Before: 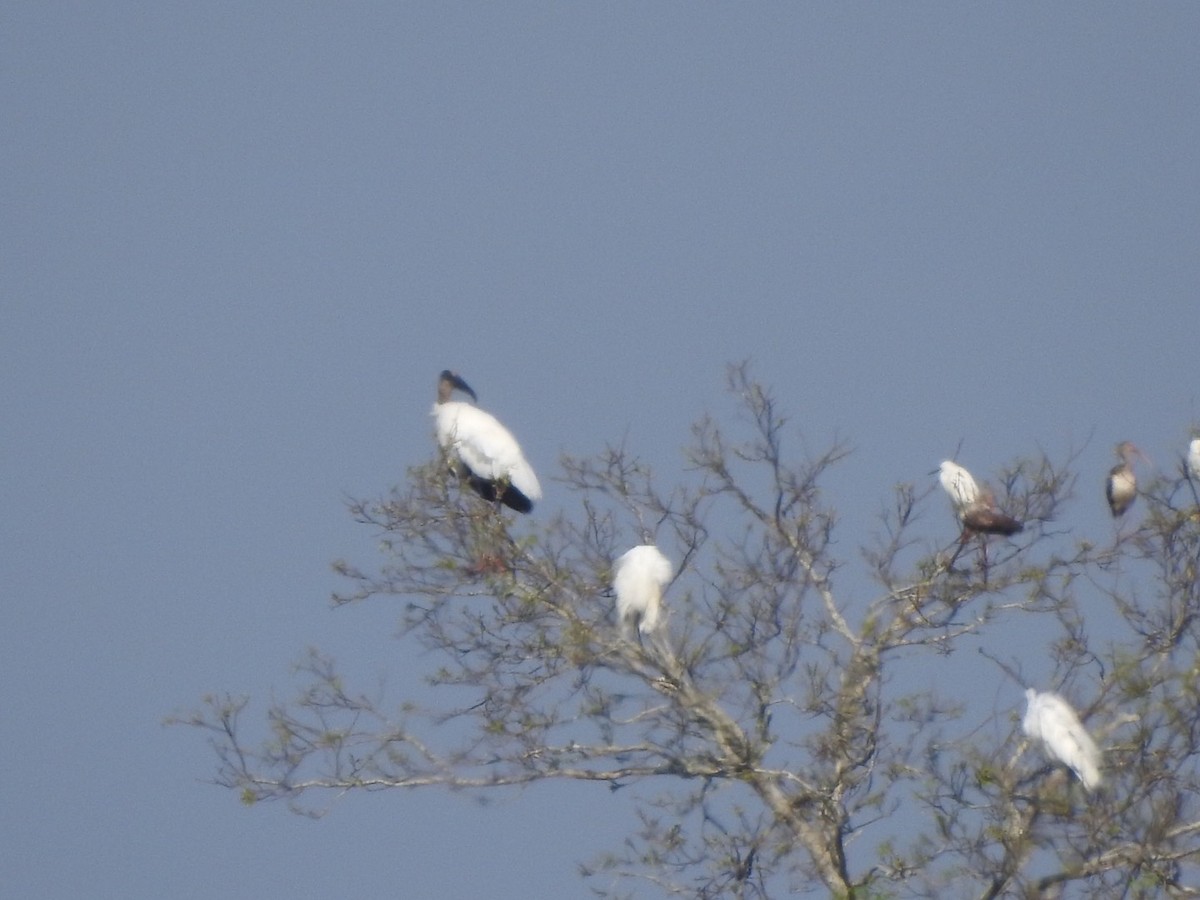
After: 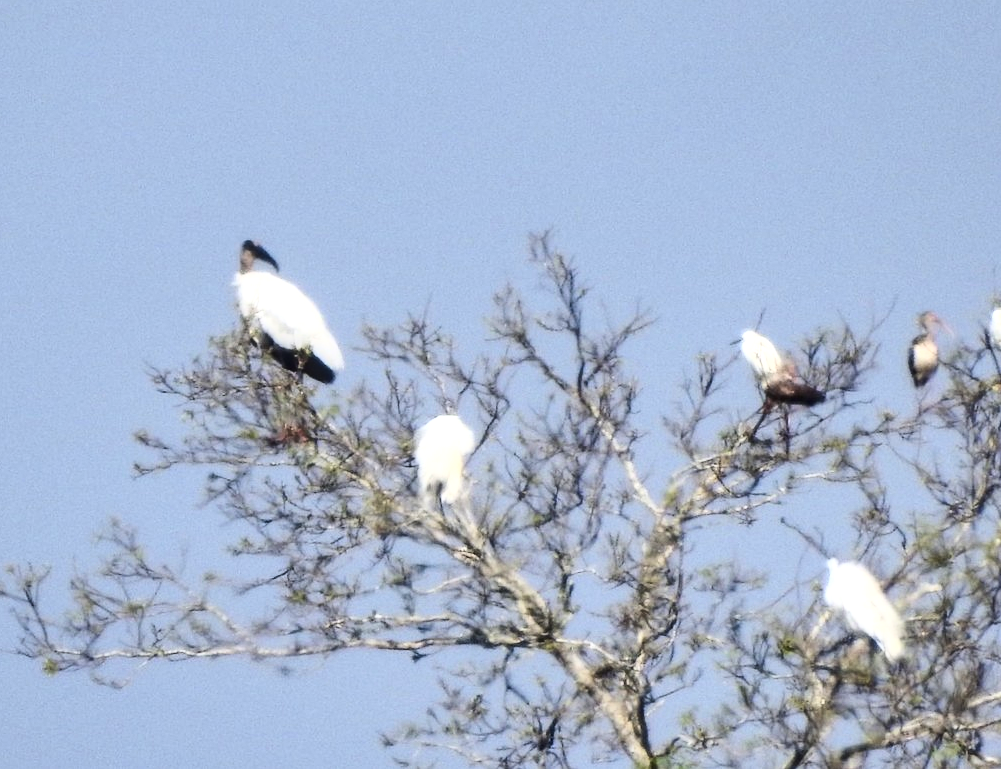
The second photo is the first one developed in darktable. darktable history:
base curve: curves: ch0 [(0, 0) (0.028, 0.03) (0.121, 0.232) (0.46, 0.748) (0.859, 0.968) (1, 1)]
contrast brightness saturation: contrast 0.29
local contrast: on, module defaults
crop: left 16.541%, top 14.46%
shadows and highlights: low approximation 0.01, soften with gaussian
